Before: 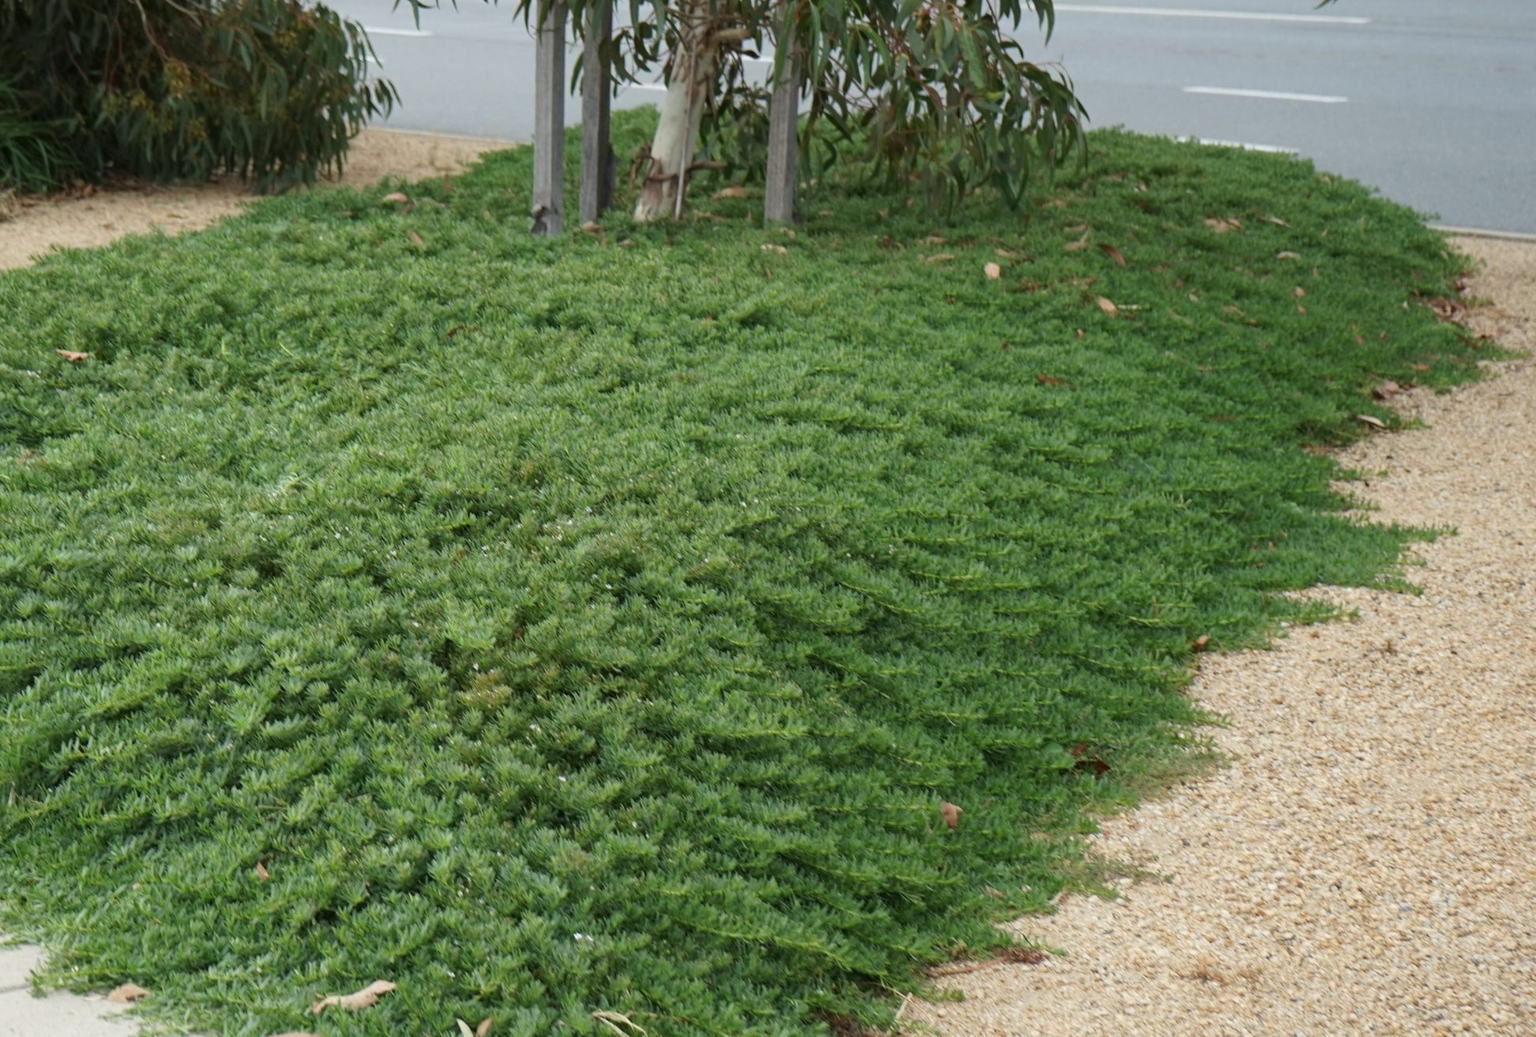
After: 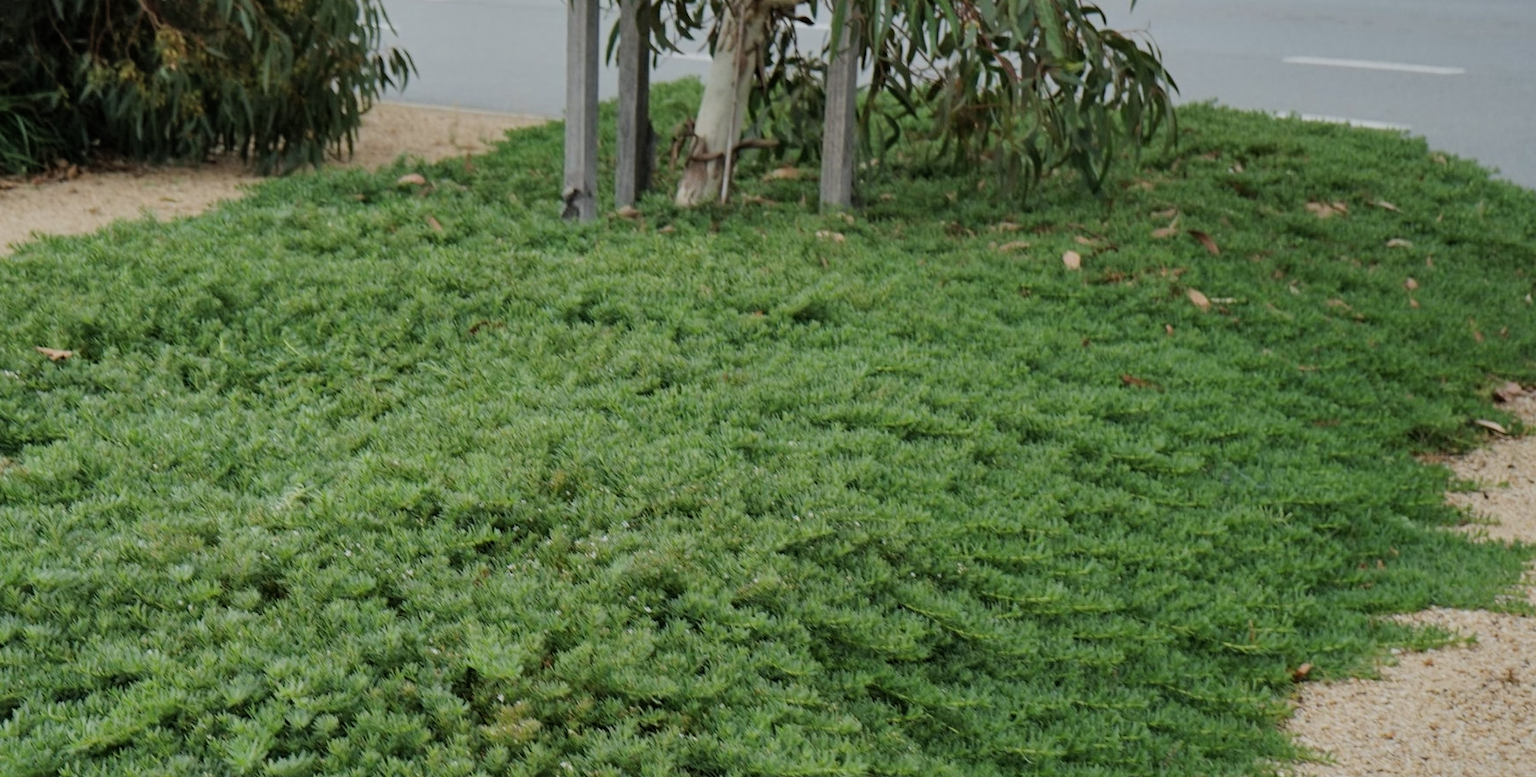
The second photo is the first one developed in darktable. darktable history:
shadows and highlights: shadows 43.71, white point adjustment -1.46, soften with gaussian
crop: left 1.509%, top 3.452%, right 7.696%, bottom 28.452%
filmic rgb: black relative exposure -7.65 EV, white relative exposure 4.56 EV, hardness 3.61
